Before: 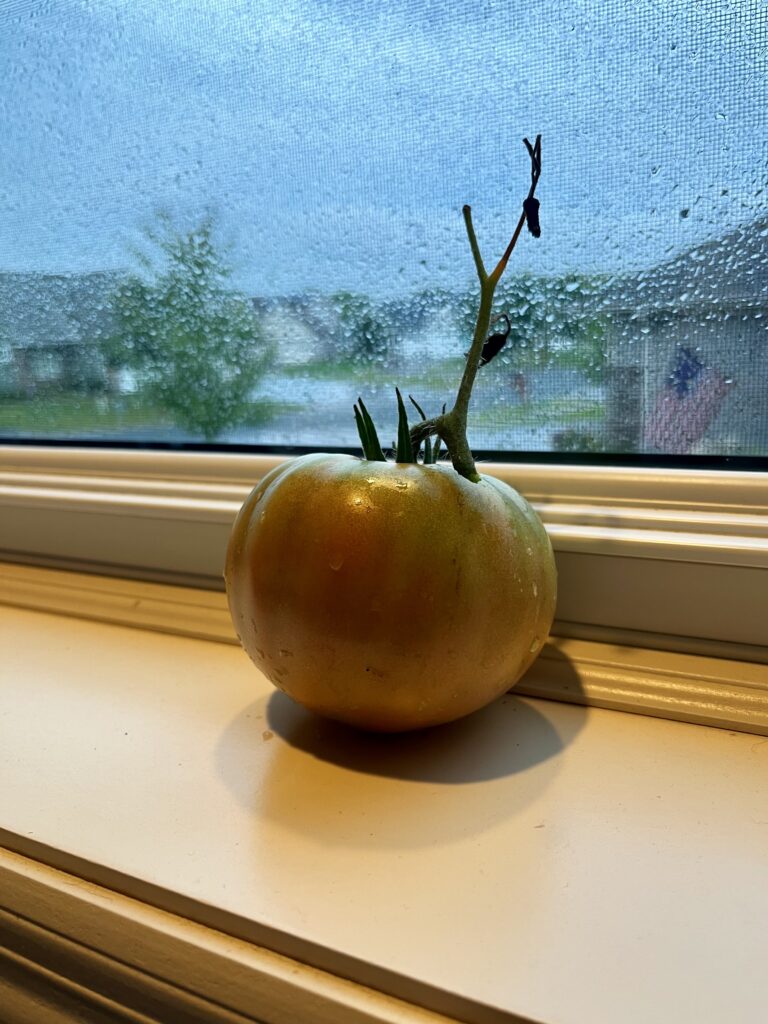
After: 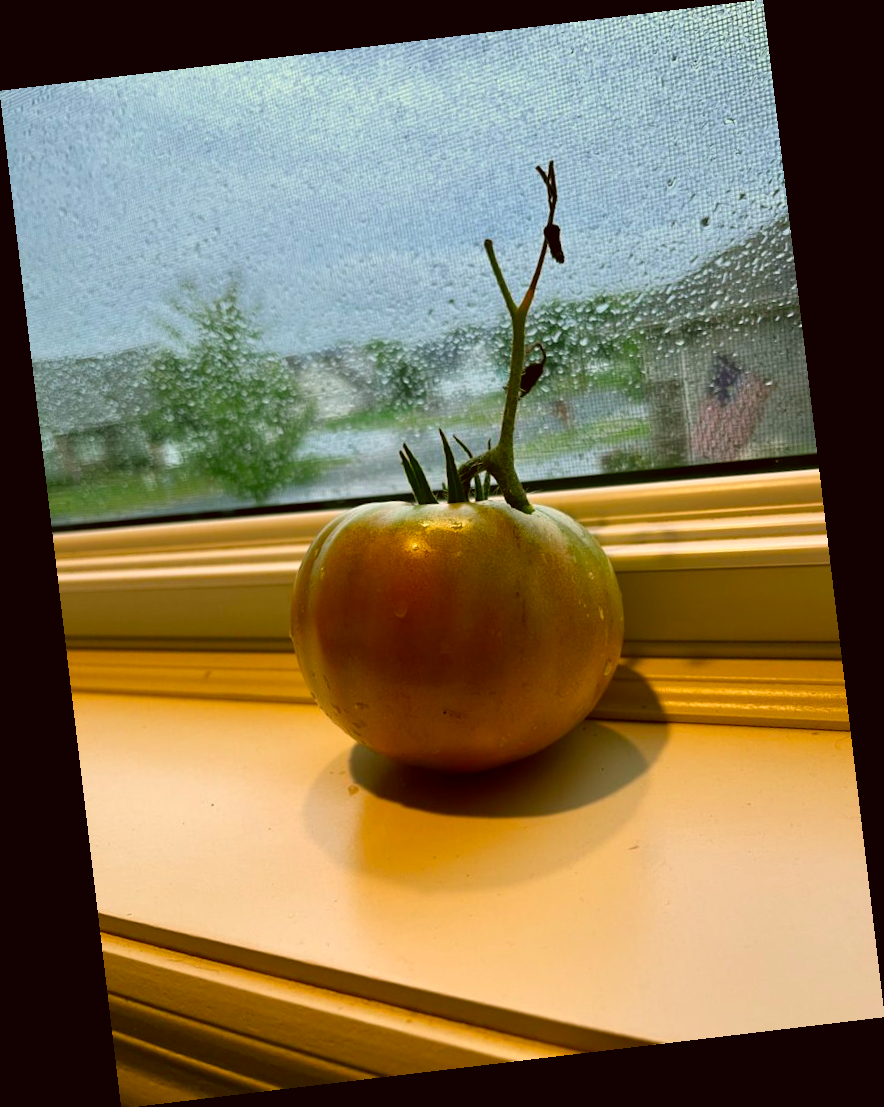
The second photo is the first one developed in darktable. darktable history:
rotate and perspective: rotation -6.83°, automatic cropping off
color correction: highlights a* 8.98, highlights b* 15.09, shadows a* -0.49, shadows b* 26.52
